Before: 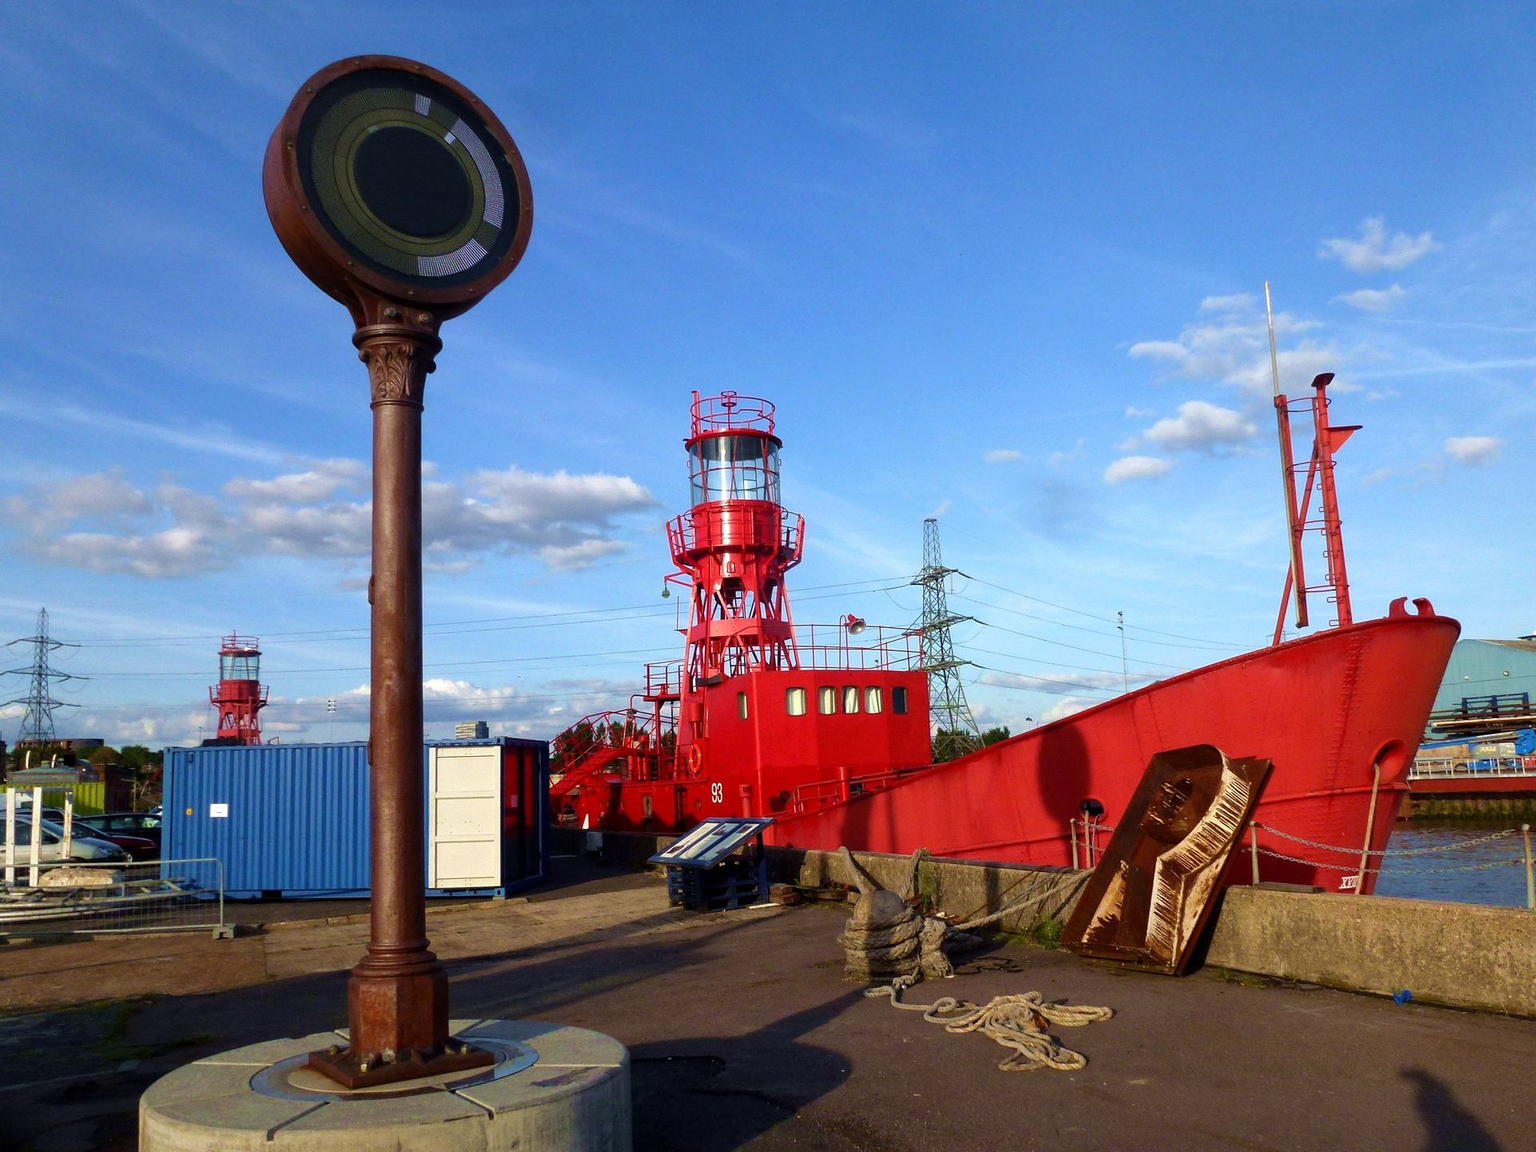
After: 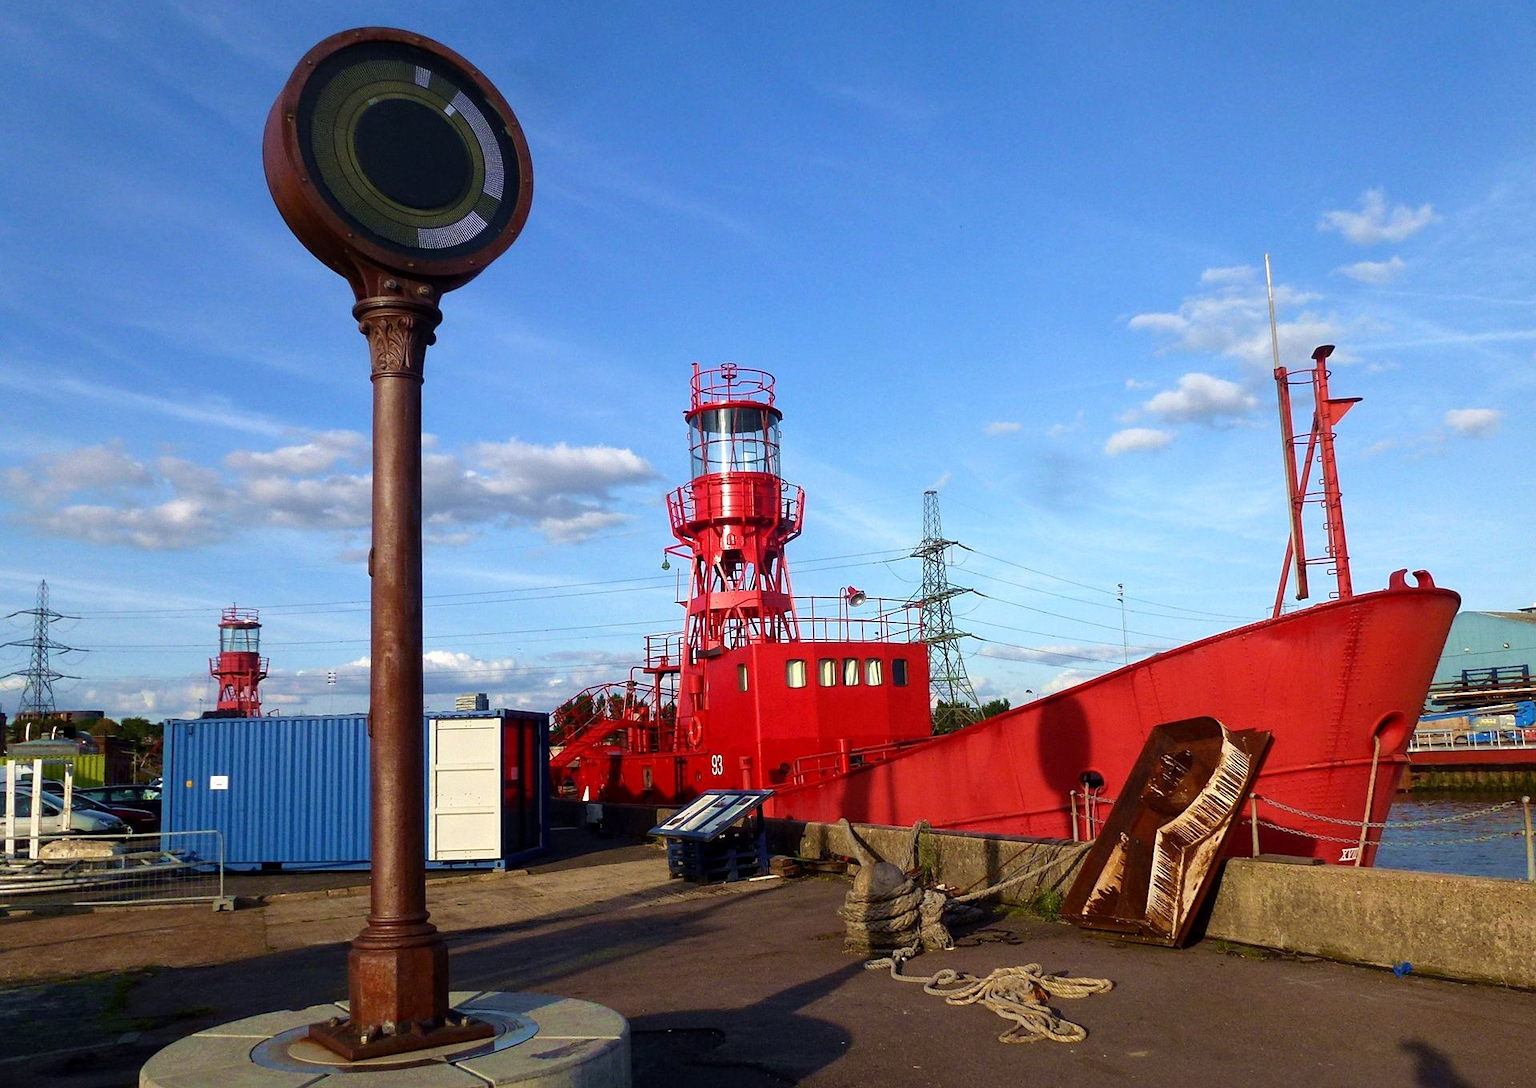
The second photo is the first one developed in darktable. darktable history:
crop and rotate: top 2.479%, bottom 3.018%
sharpen: amount 0.2
tone equalizer: on, module defaults
